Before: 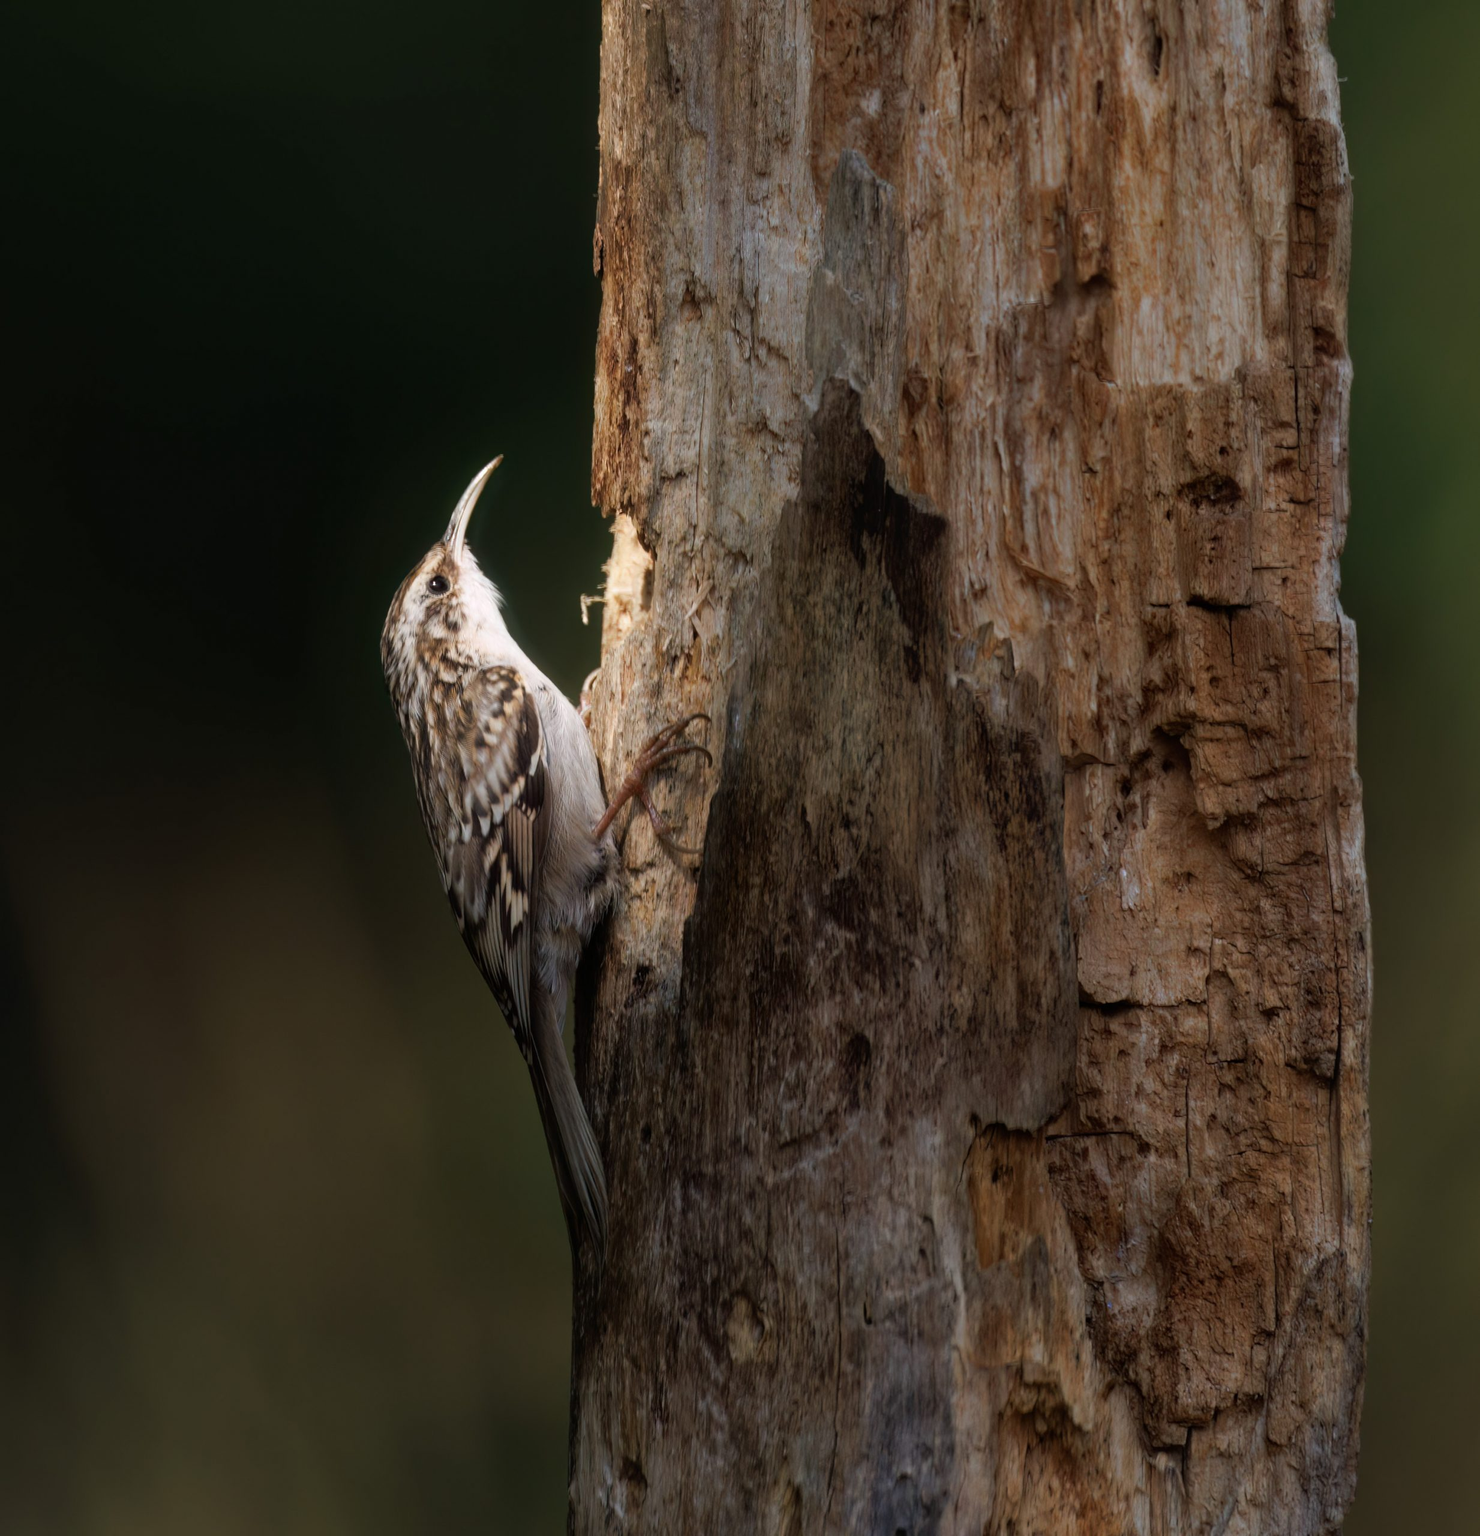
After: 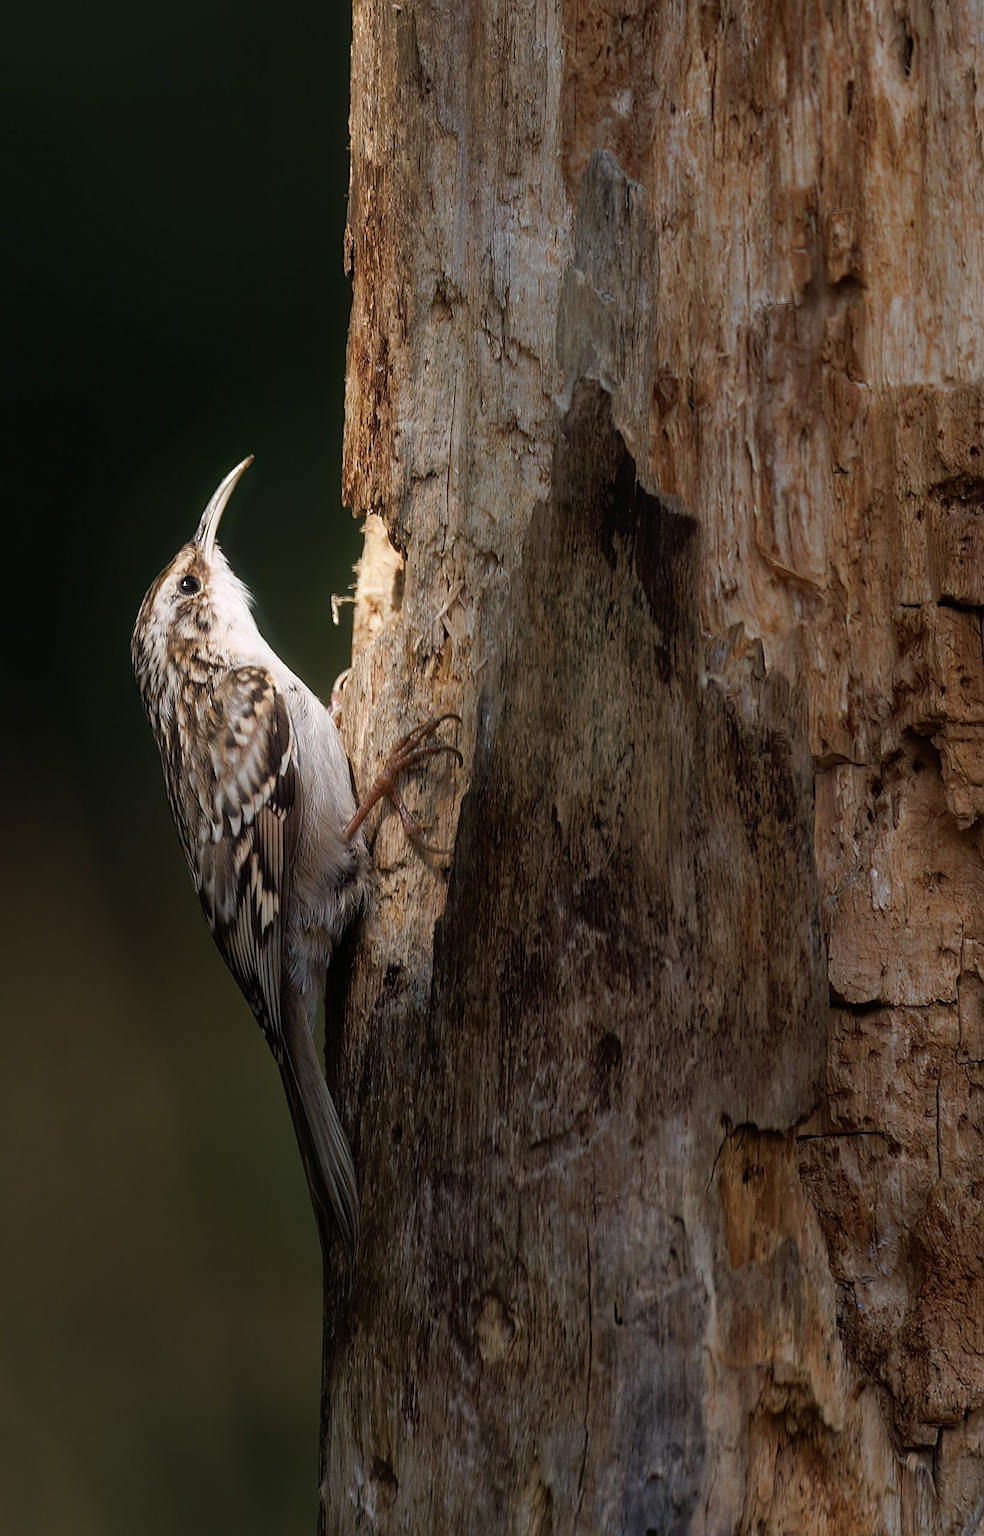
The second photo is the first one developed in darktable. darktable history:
crop: left 16.899%, right 16.556%
sharpen: radius 1.4, amount 1.25, threshold 0.7
